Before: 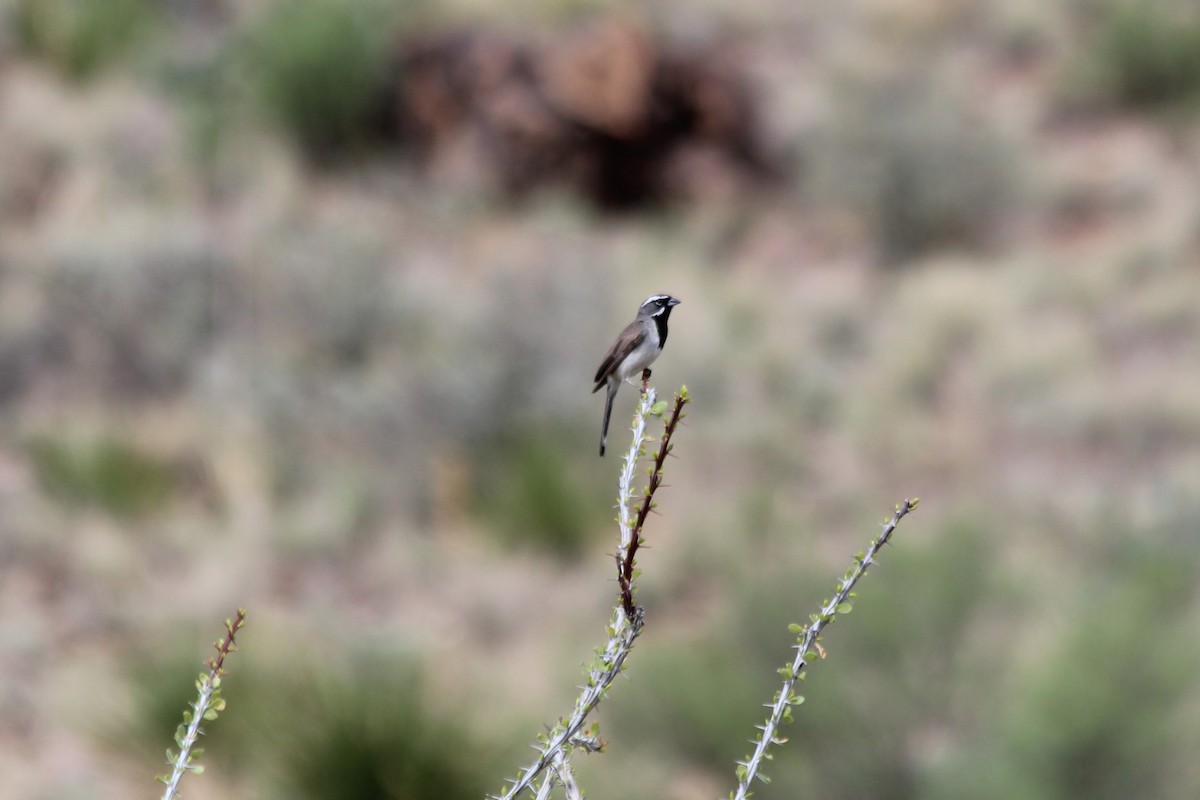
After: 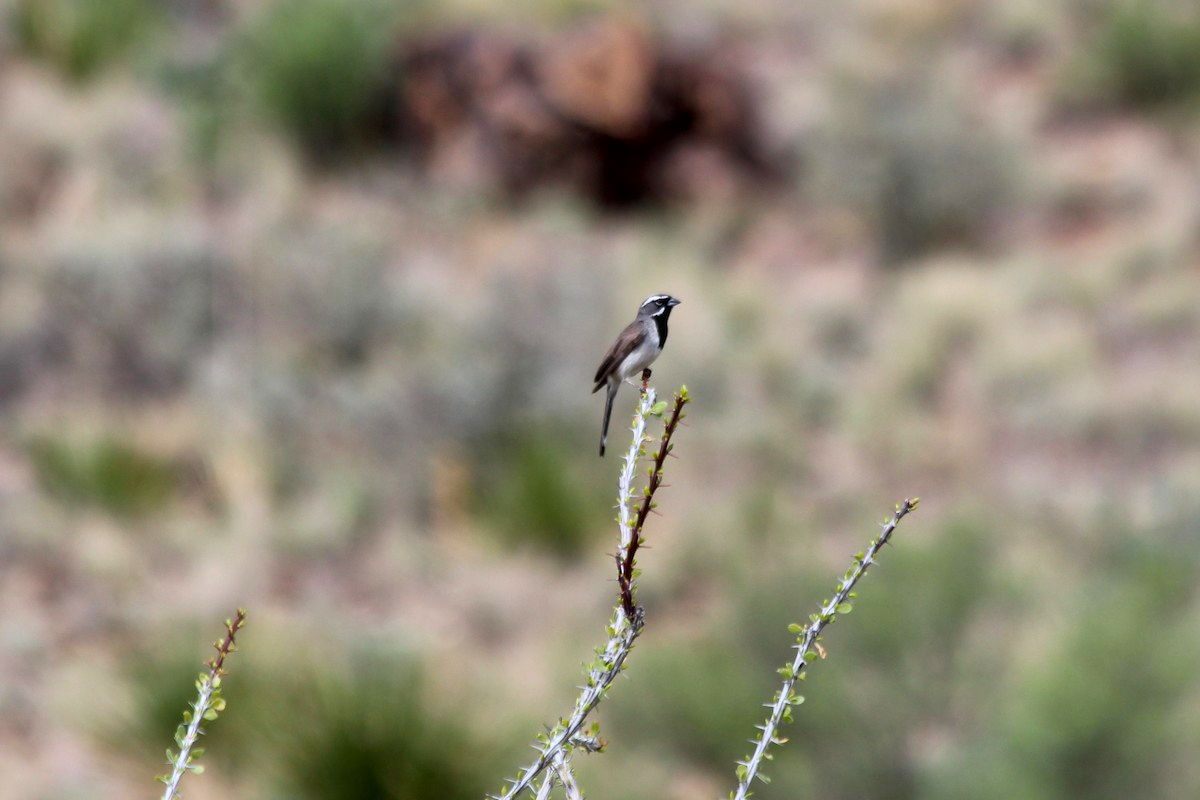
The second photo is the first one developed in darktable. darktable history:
base curve: preserve colors none
local contrast: mode bilateral grid, contrast 20, coarseness 50, detail 130%, midtone range 0.2
color balance rgb: perceptual saturation grading › global saturation 20%, global vibrance 20%
